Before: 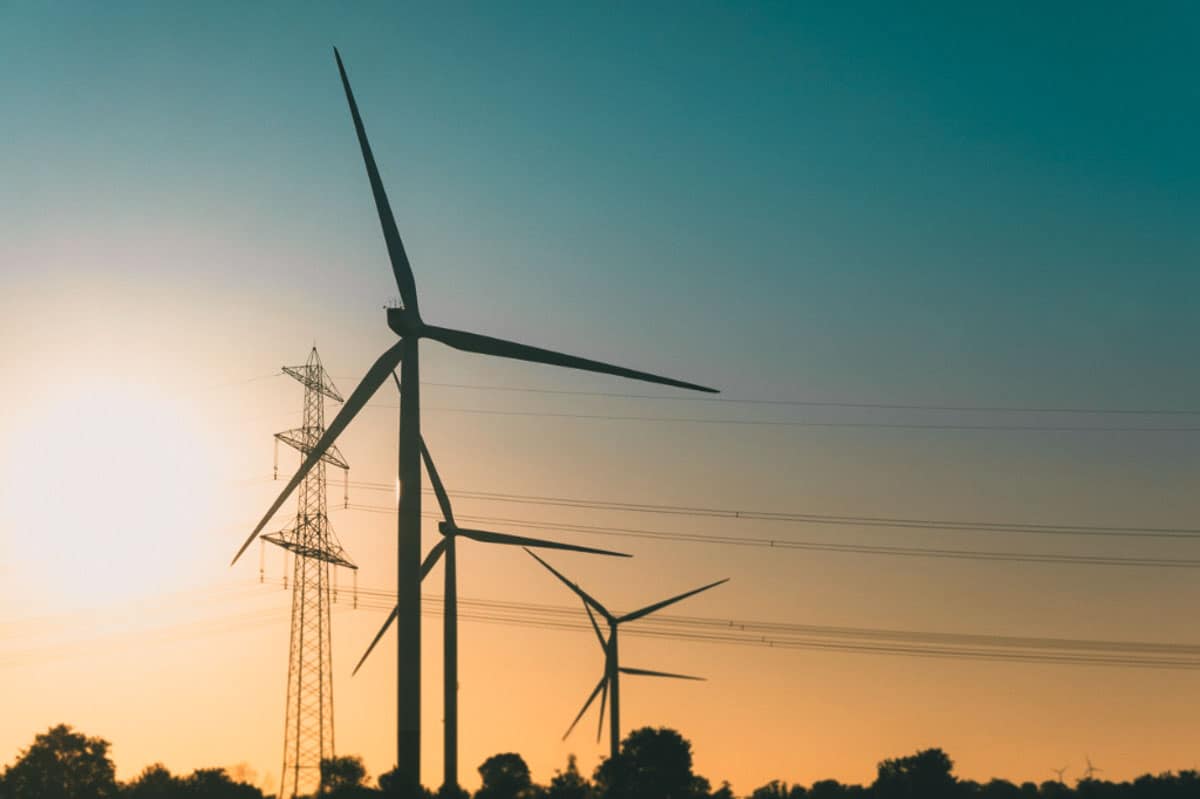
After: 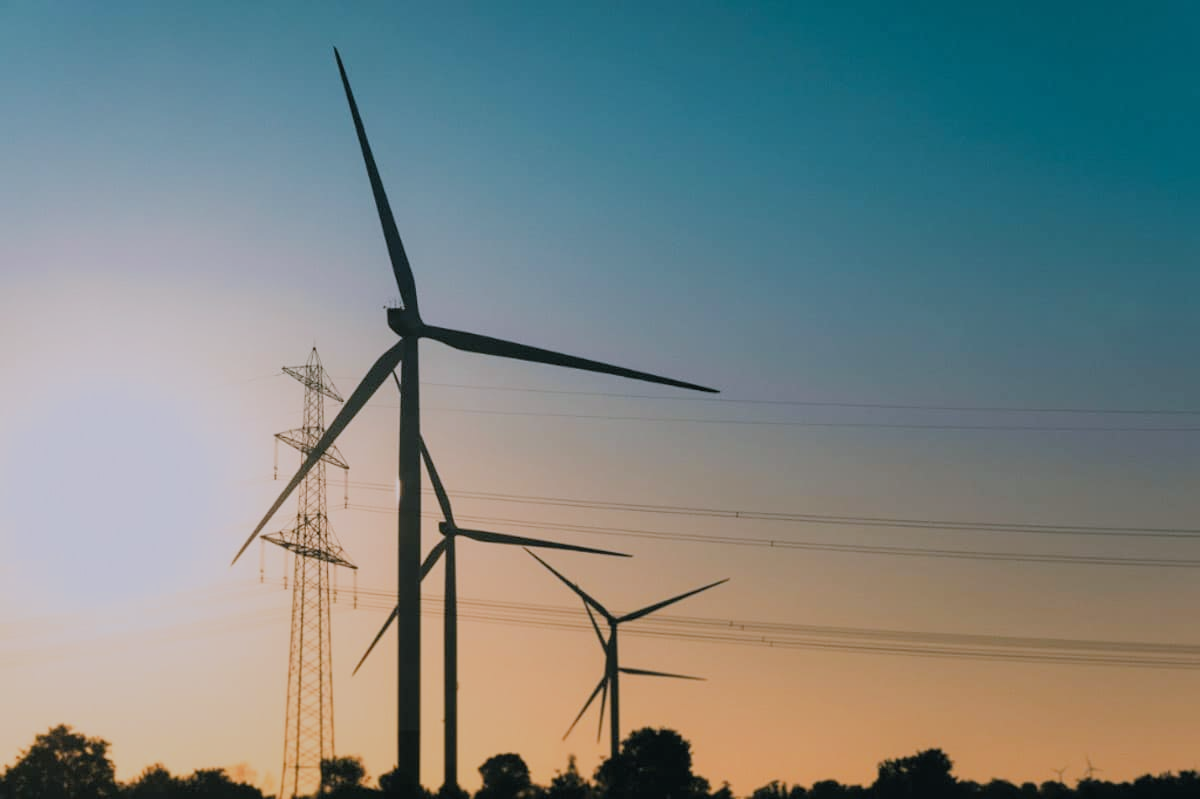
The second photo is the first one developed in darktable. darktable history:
filmic rgb: black relative exposure -6.98 EV, white relative exposure 5.63 EV, hardness 2.86
white balance: red 0.967, blue 1.119, emerald 0.756
